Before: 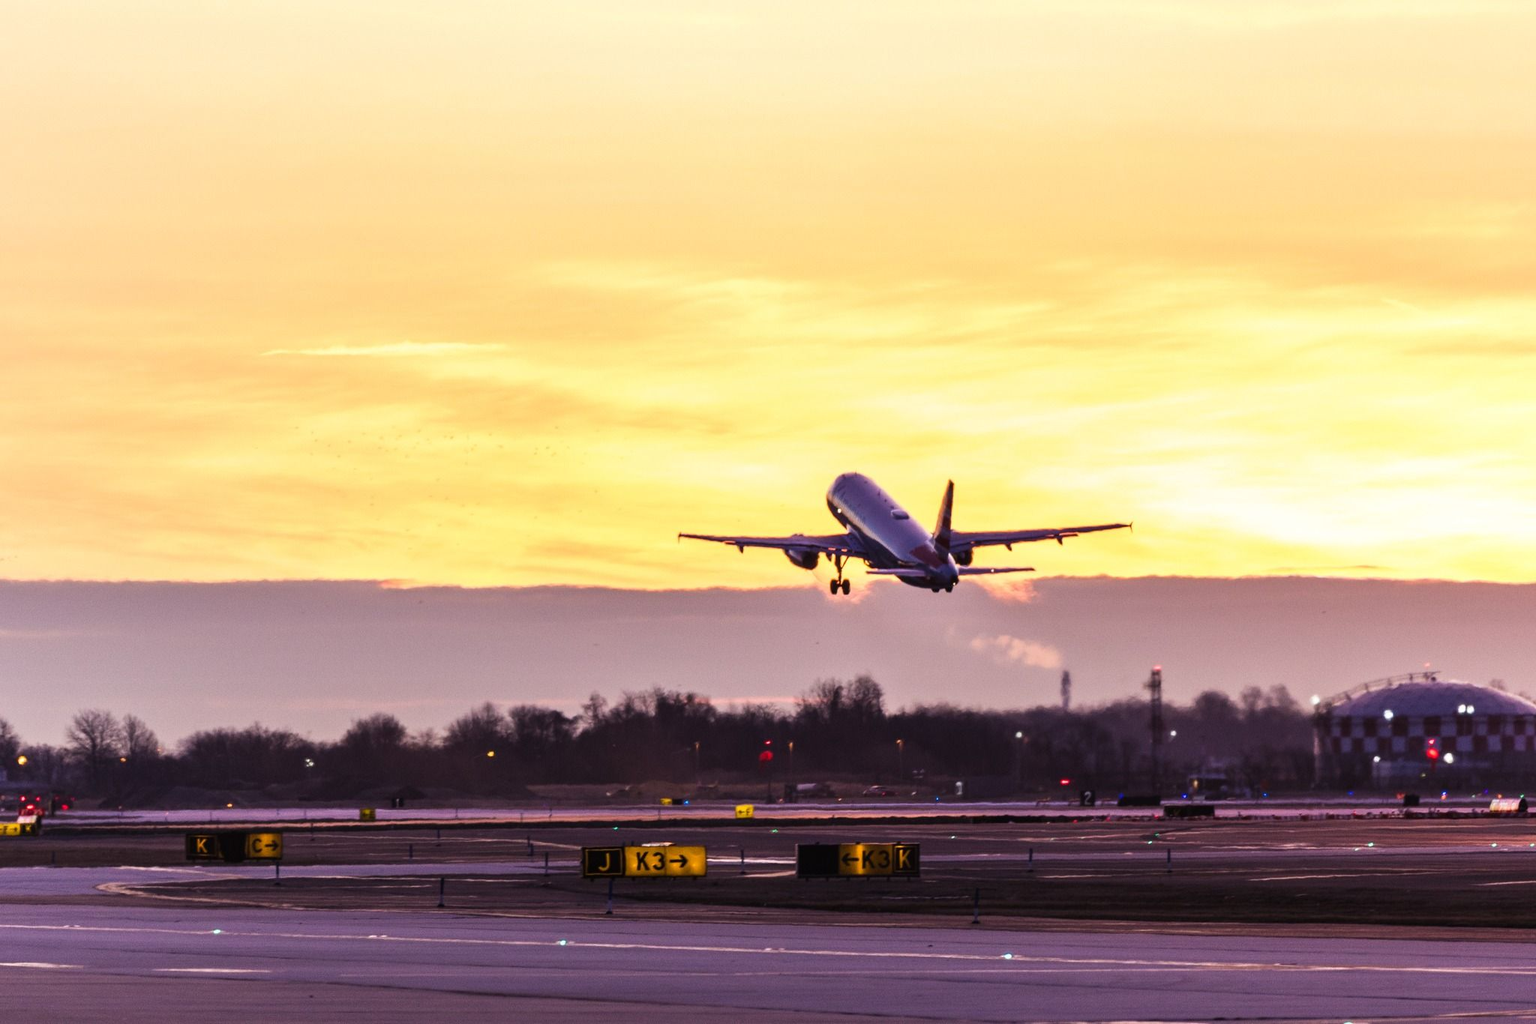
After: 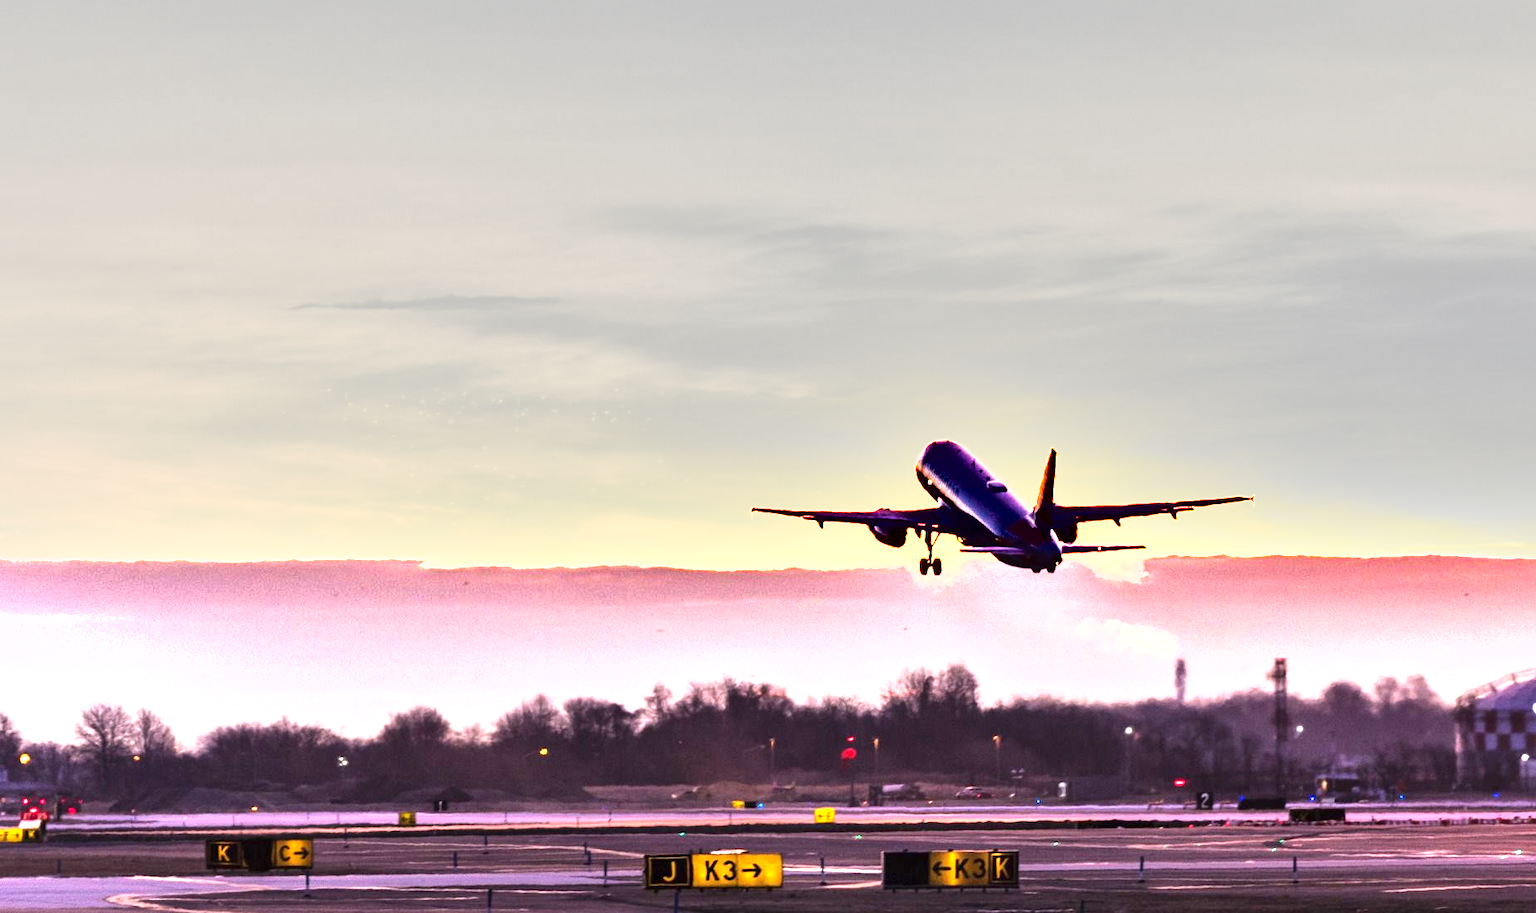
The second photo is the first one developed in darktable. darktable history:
crop: top 7.434%, right 9.685%, bottom 12%
exposure: black level correction 0, exposure 1.456 EV, compensate highlight preservation false
shadows and highlights: radius 135.42, soften with gaussian
contrast brightness saturation: contrast 0.104, brightness 0.029, saturation 0.092
local contrast: mode bilateral grid, contrast 21, coarseness 50, detail 150%, midtone range 0.2
